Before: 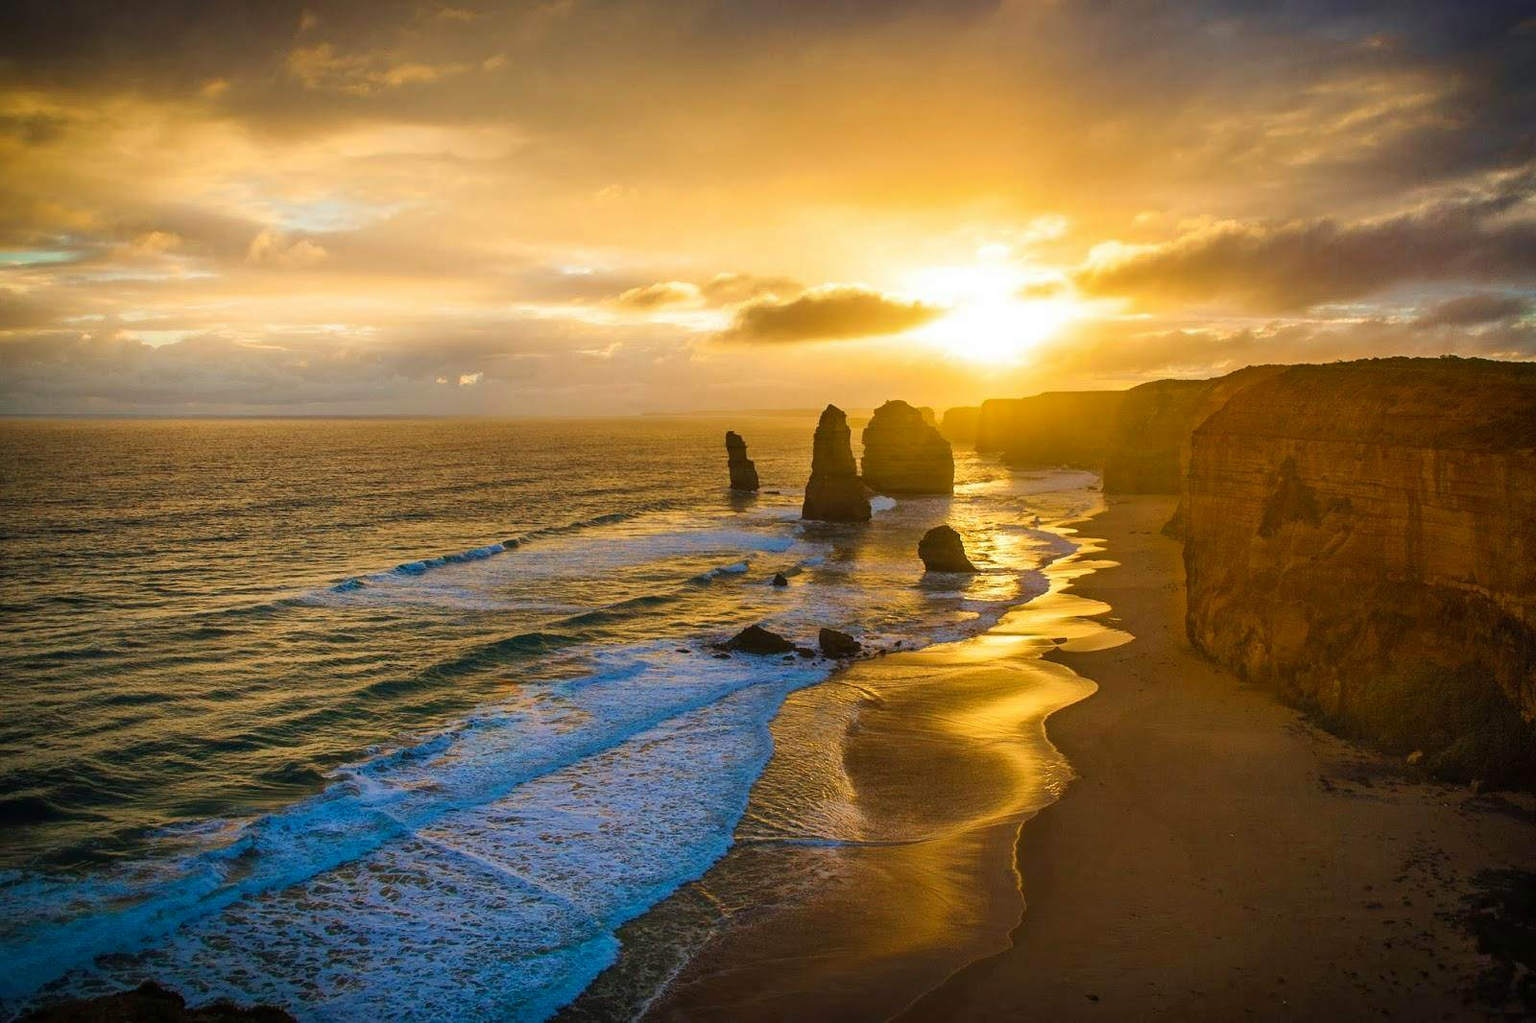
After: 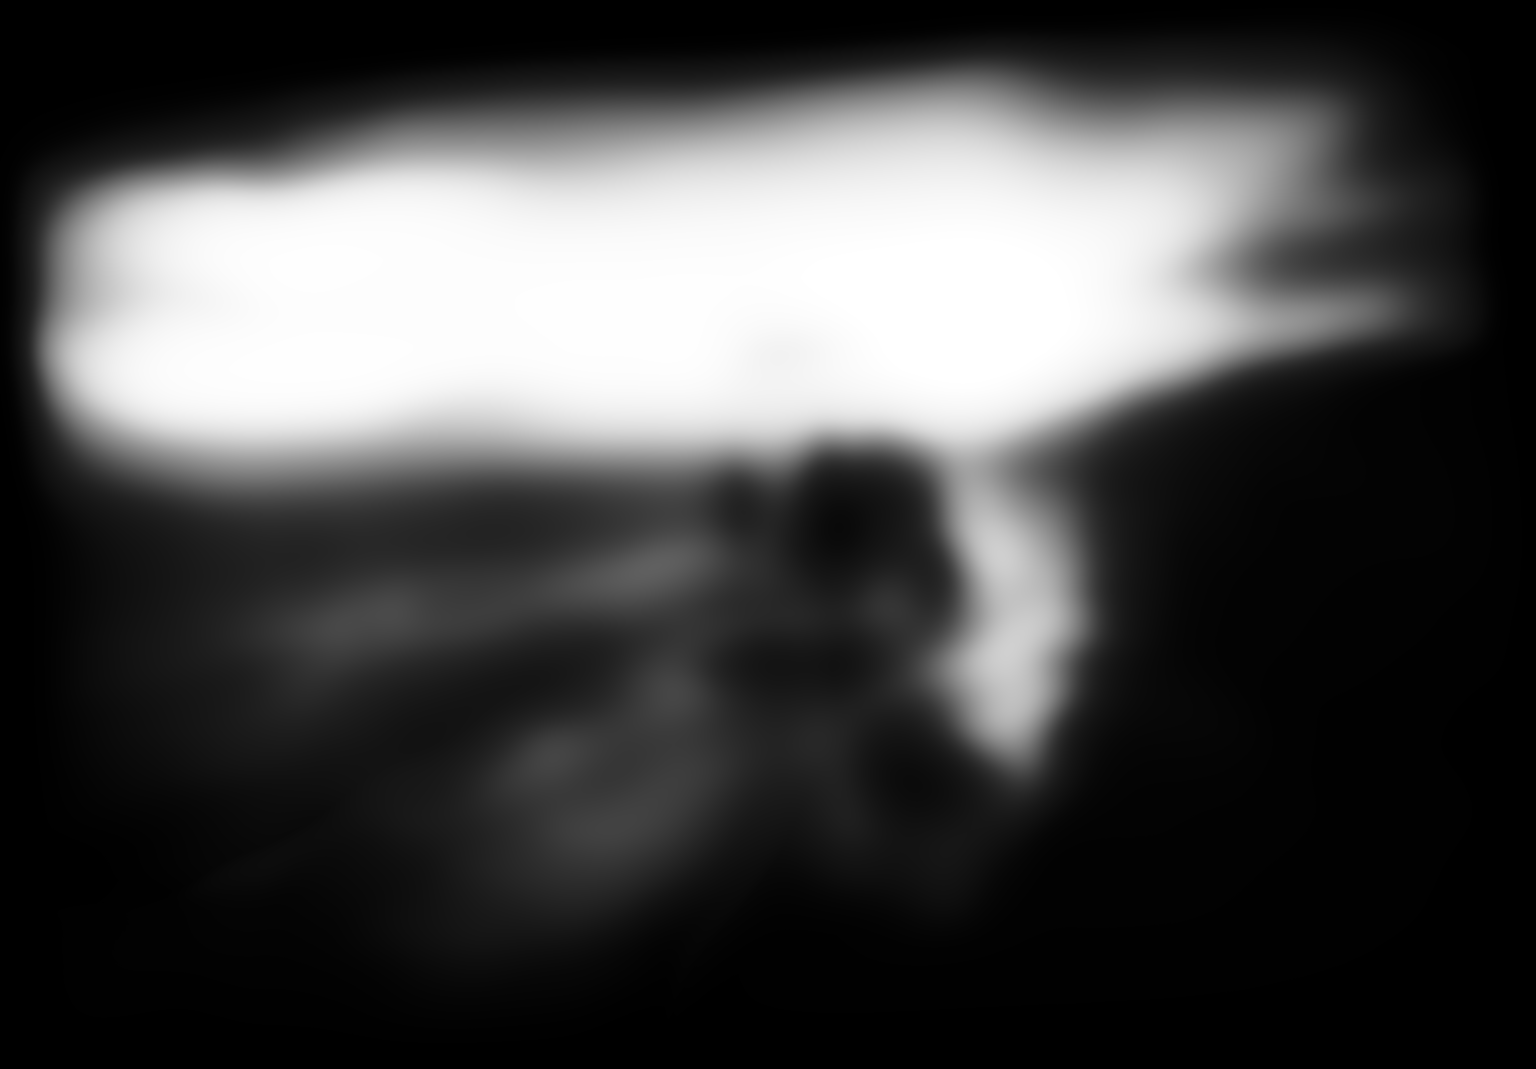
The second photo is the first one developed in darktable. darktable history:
color balance rgb: shadows lift › chroma 4.21%, shadows lift › hue 252.22°, highlights gain › chroma 1.36%, highlights gain › hue 50.24°, perceptual saturation grading › mid-tones 6.33%, perceptual saturation grading › shadows 72.44%, perceptual brilliance grading › highlights 11.59%, contrast 5.05%
rotate and perspective: rotation -3.18°, automatic cropping off
lowpass: radius 31.92, contrast 1.72, brightness -0.98, saturation 0.94
base curve: curves: ch0 [(0, 0) (0.026, 0.03) (0.109, 0.232) (0.351, 0.748) (0.669, 0.968) (1, 1)], preserve colors none
color correction: highlights a* 5.81, highlights b* 4.84
monochrome: on, module defaults
